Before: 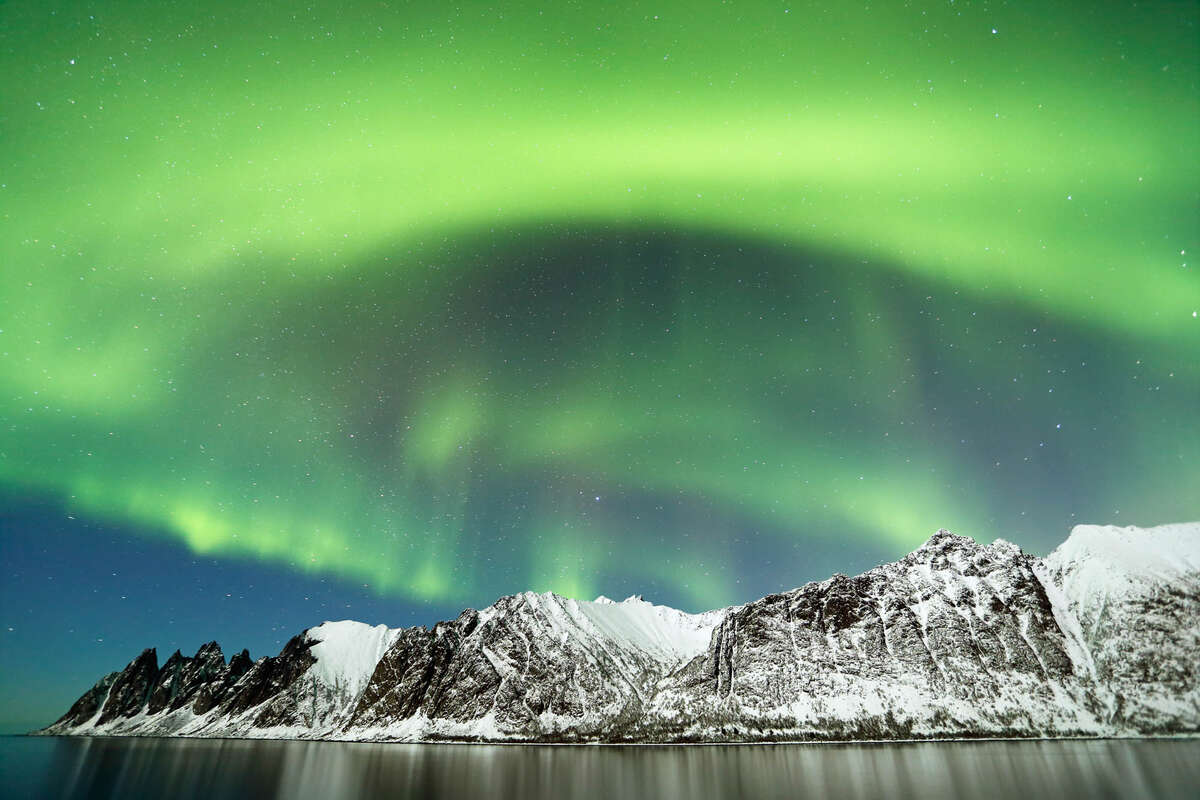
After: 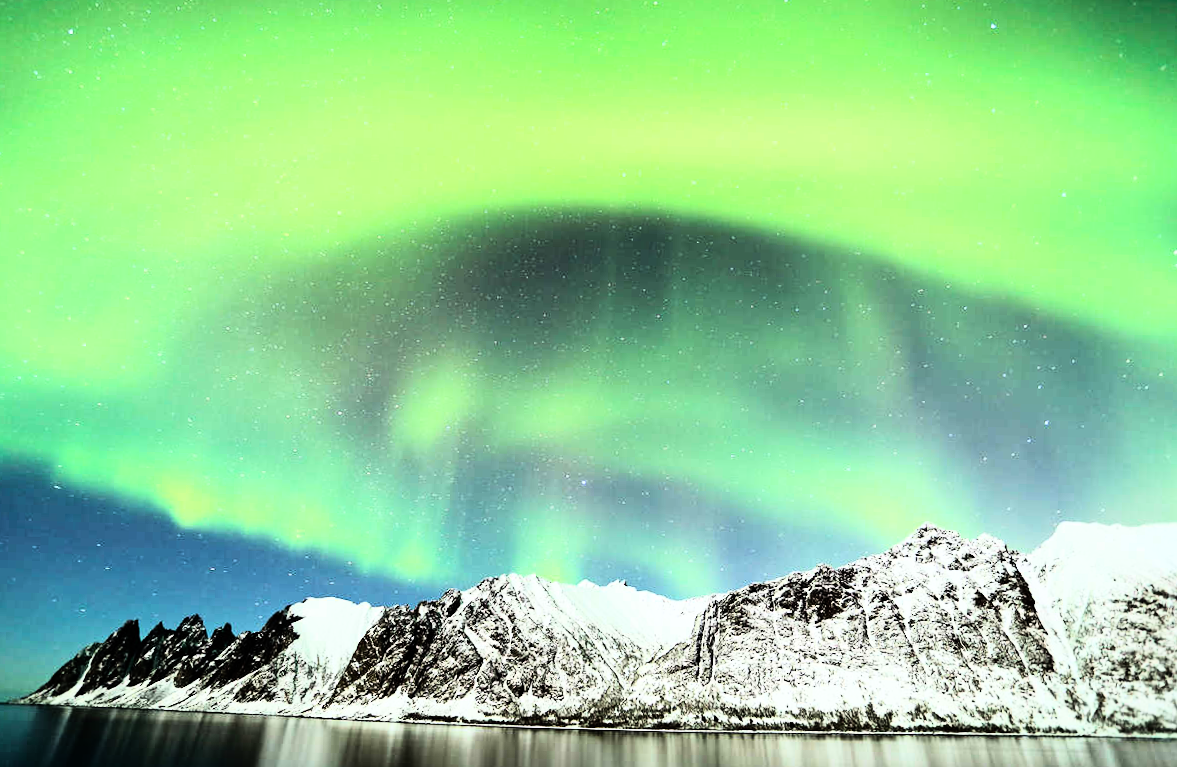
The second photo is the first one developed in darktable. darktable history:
rgb curve: curves: ch0 [(0, 0) (0.21, 0.15) (0.24, 0.21) (0.5, 0.75) (0.75, 0.96) (0.89, 0.99) (1, 1)]; ch1 [(0, 0.02) (0.21, 0.13) (0.25, 0.2) (0.5, 0.67) (0.75, 0.9) (0.89, 0.97) (1, 1)]; ch2 [(0, 0.02) (0.21, 0.13) (0.25, 0.2) (0.5, 0.67) (0.75, 0.9) (0.89, 0.97) (1, 1)], compensate middle gray true
rotate and perspective: rotation 1.57°, crop left 0.018, crop right 0.982, crop top 0.039, crop bottom 0.961
